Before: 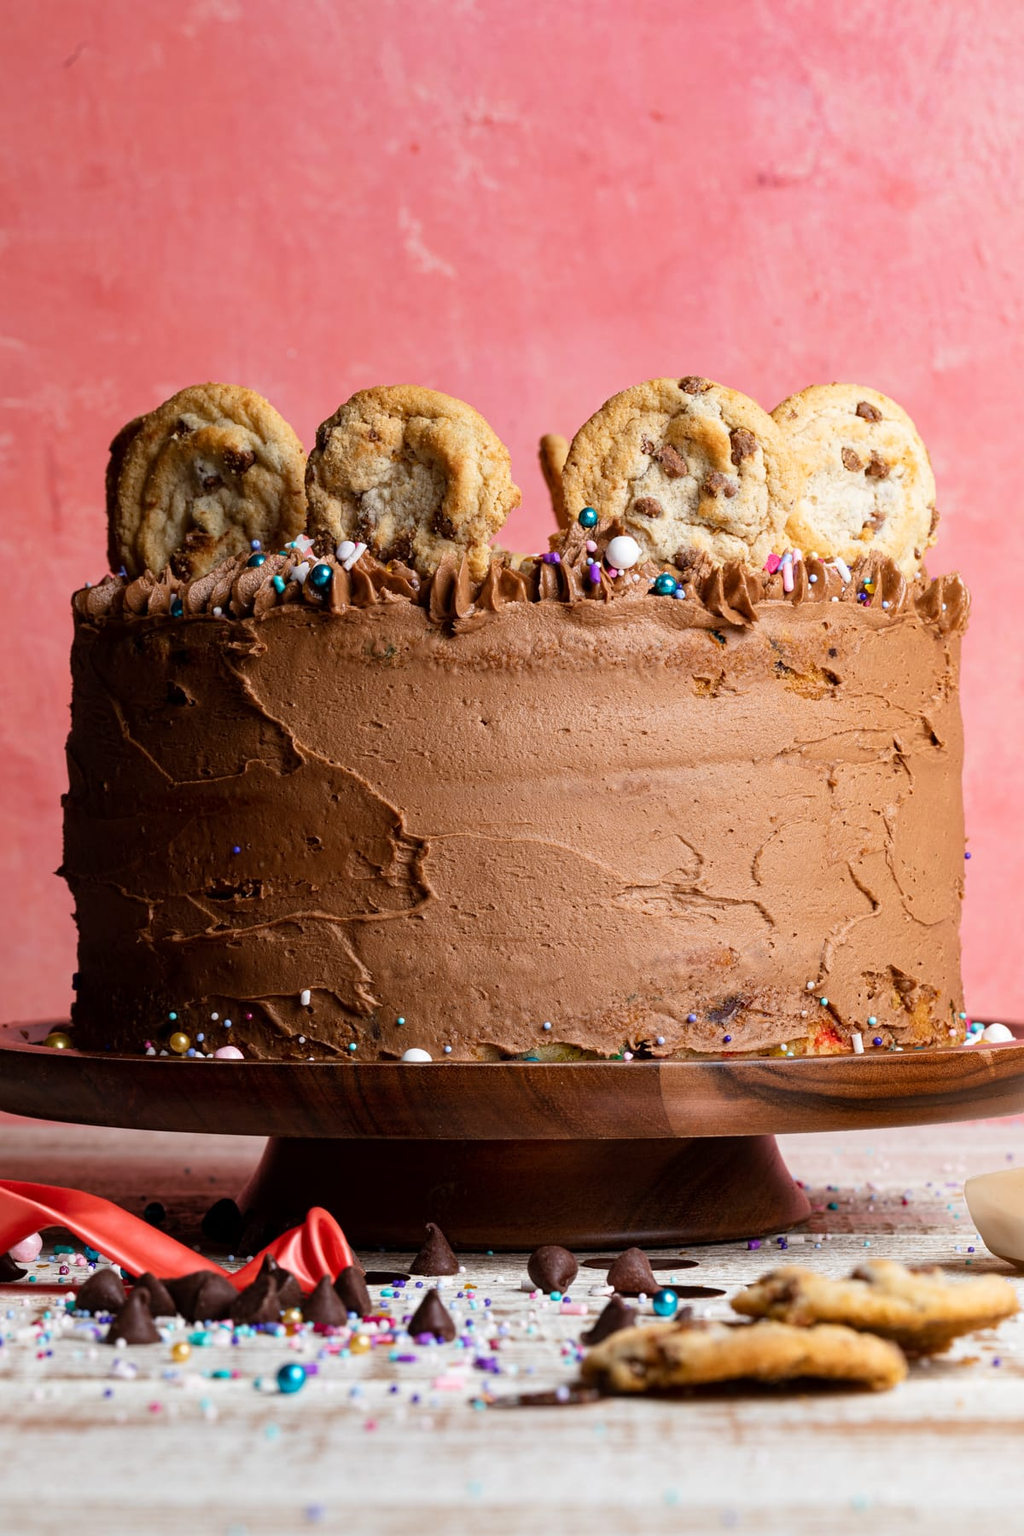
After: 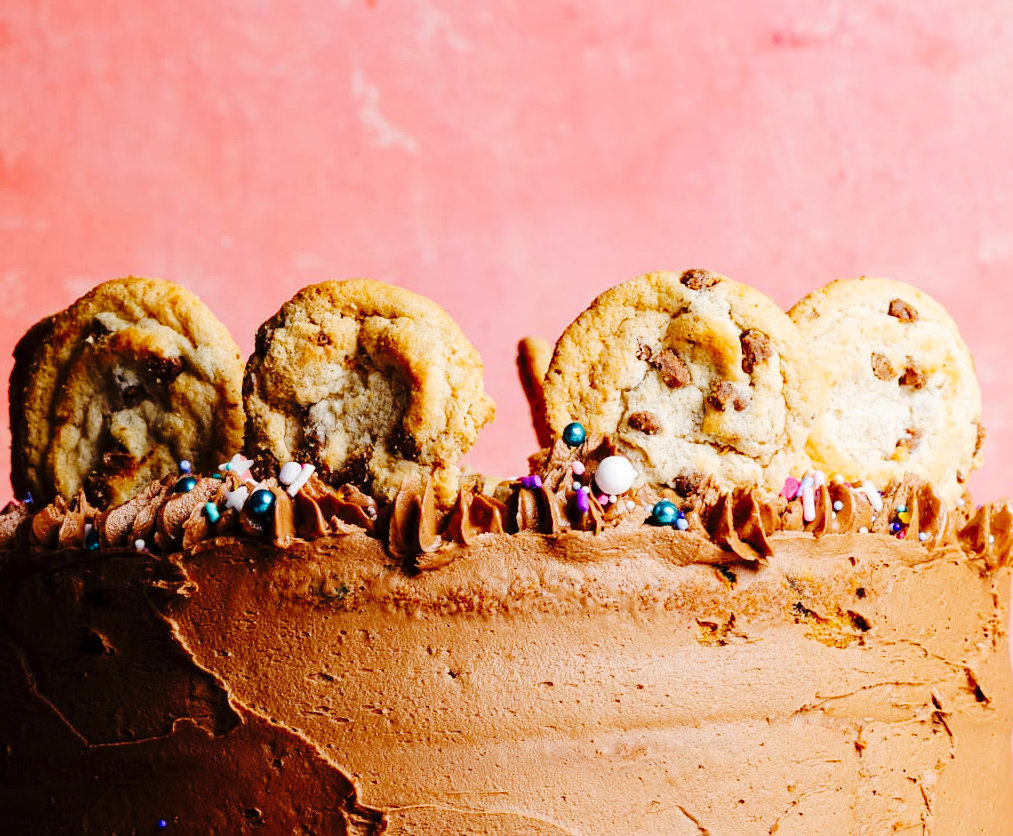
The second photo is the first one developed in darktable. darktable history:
crop and rotate: left 9.622%, top 9.56%, right 5.91%, bottom 43.944%
tone curve: curves: ch0 [(0, 0) (0.003, 0.003) (0.011, 0.009) (0.025, 0.018) (0.044, 0.027) (0.069, 0.034) (0.1, 0.043) (0.136, 0.056) (0.177, 0.084) (0.224, 0.138) (0.277, 0.203) (0.335, 0.329) (0.399, 0.451) (0.468, 0.572) (0.543, 0.671) (0.623, 0.754) (0.709, 0.821) (0.801, 0.88) (0.898, 0.938) (1, 1)], preserve colors none
